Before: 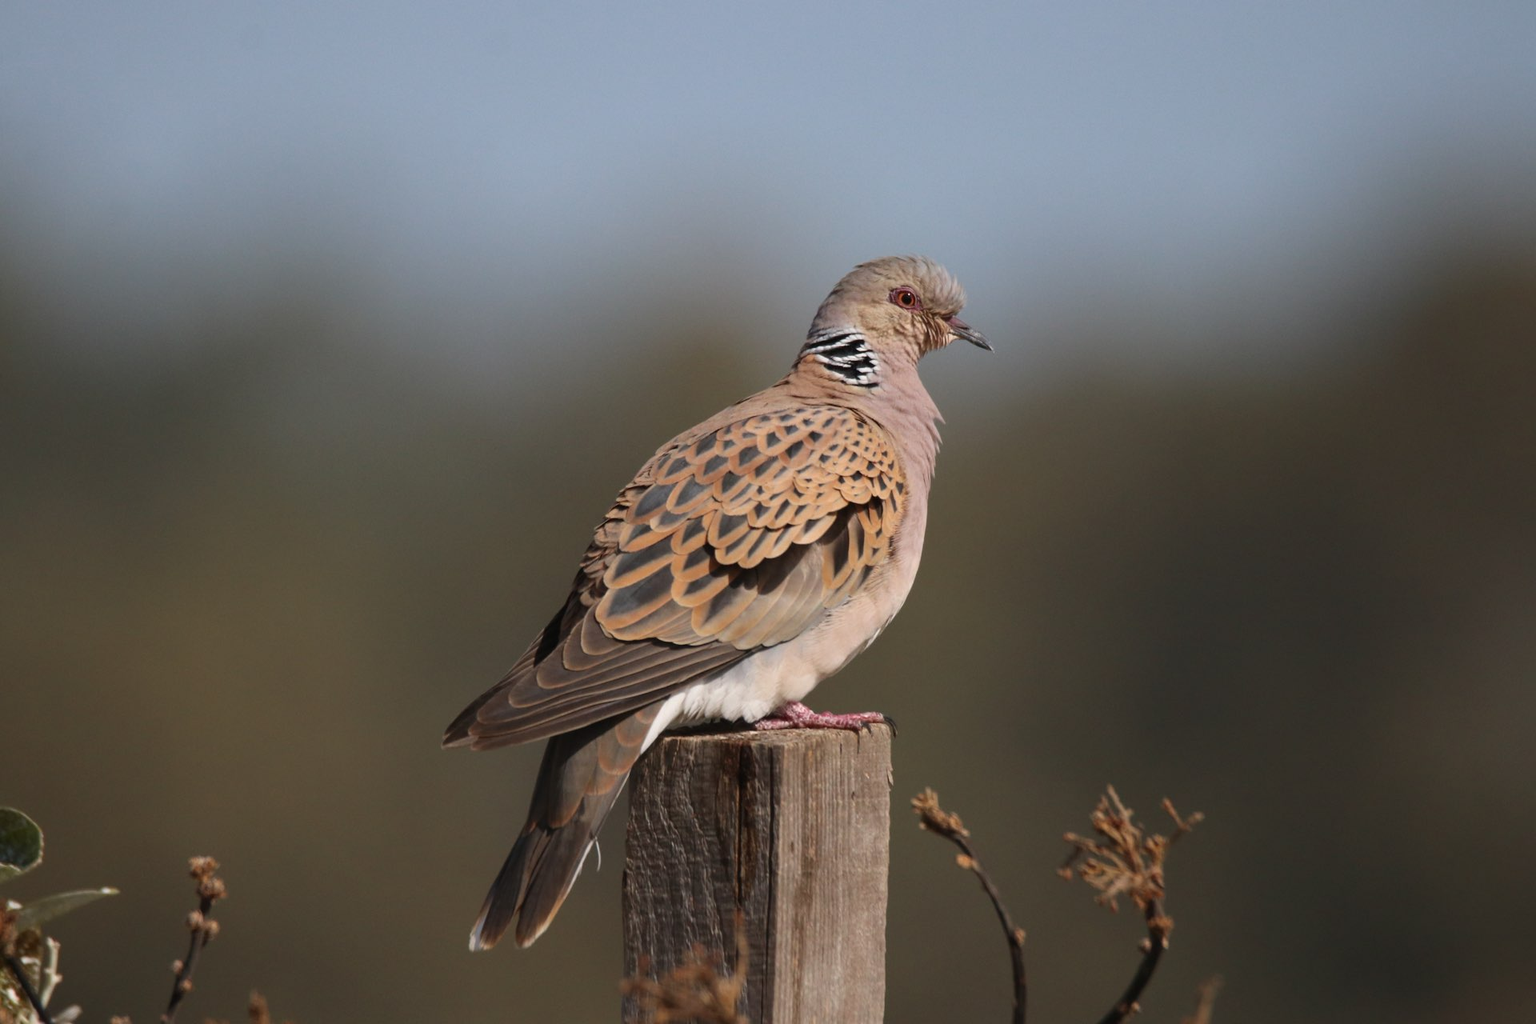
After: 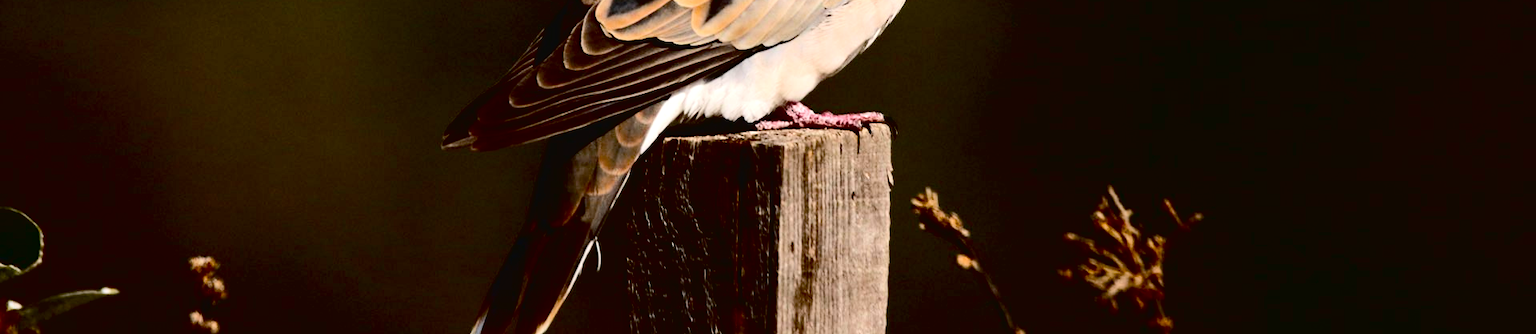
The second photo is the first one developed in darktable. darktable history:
tone curve: curves: ch0 [(0, 0.026) (0.146, 0.158) (0.272, 0.34) (0.453, 0.627) (0.687, 0.829) (1, 1)], color space Lab, independent channels, preserve colors none
exposure: black level correction 0.058, compensate highlight preservation false
crop and rotate: top 58.624%, bottom 8.673%
tone equalizer: -8 EV -0.737 EV, -7 EV -0.692 EV, -6 EV -0.599 EV, -5 EV -0.376 EV, -3 EV 0.386 EV, -2 EV 0.6 EV, -1 EV 0.7 EV, +0 EV 0.753 EV, edges refinement/feathering 500, mask exposure compensation -1.57 EV, preserve details no
